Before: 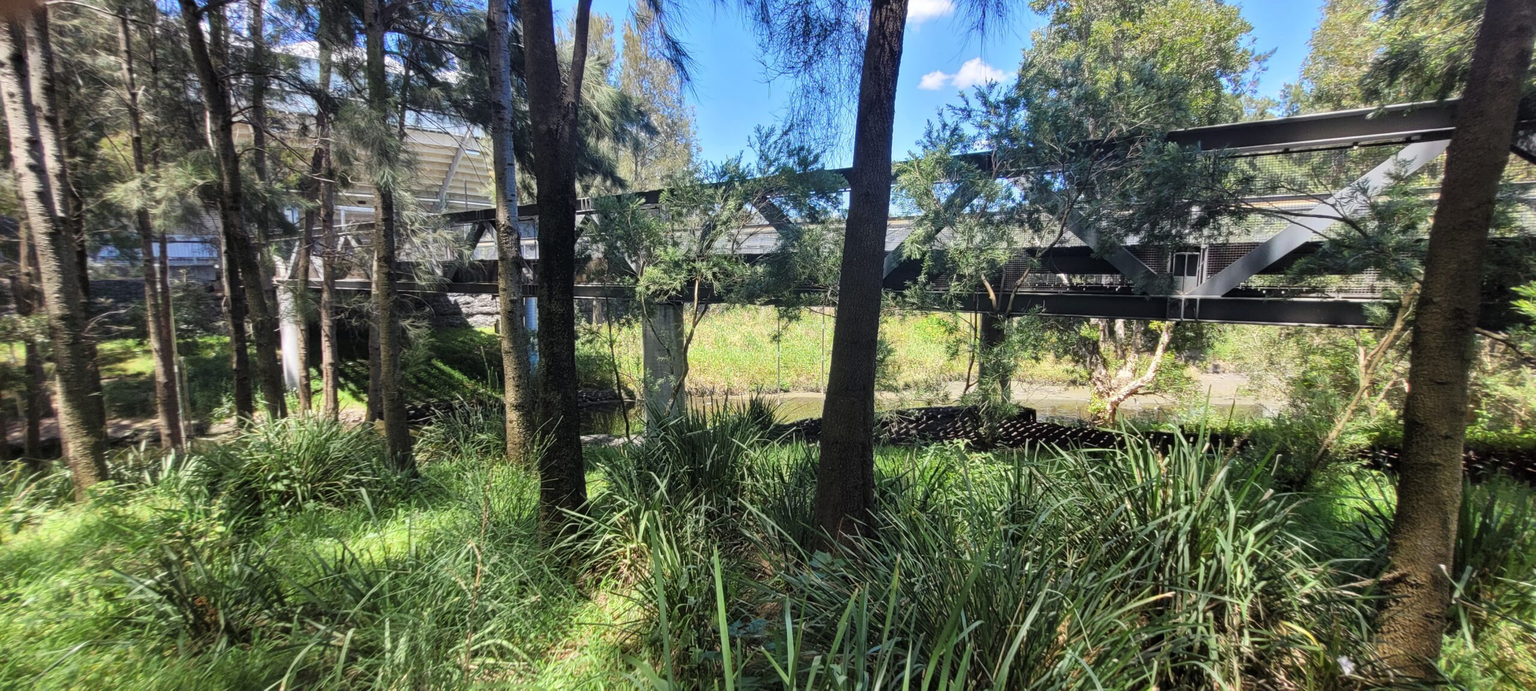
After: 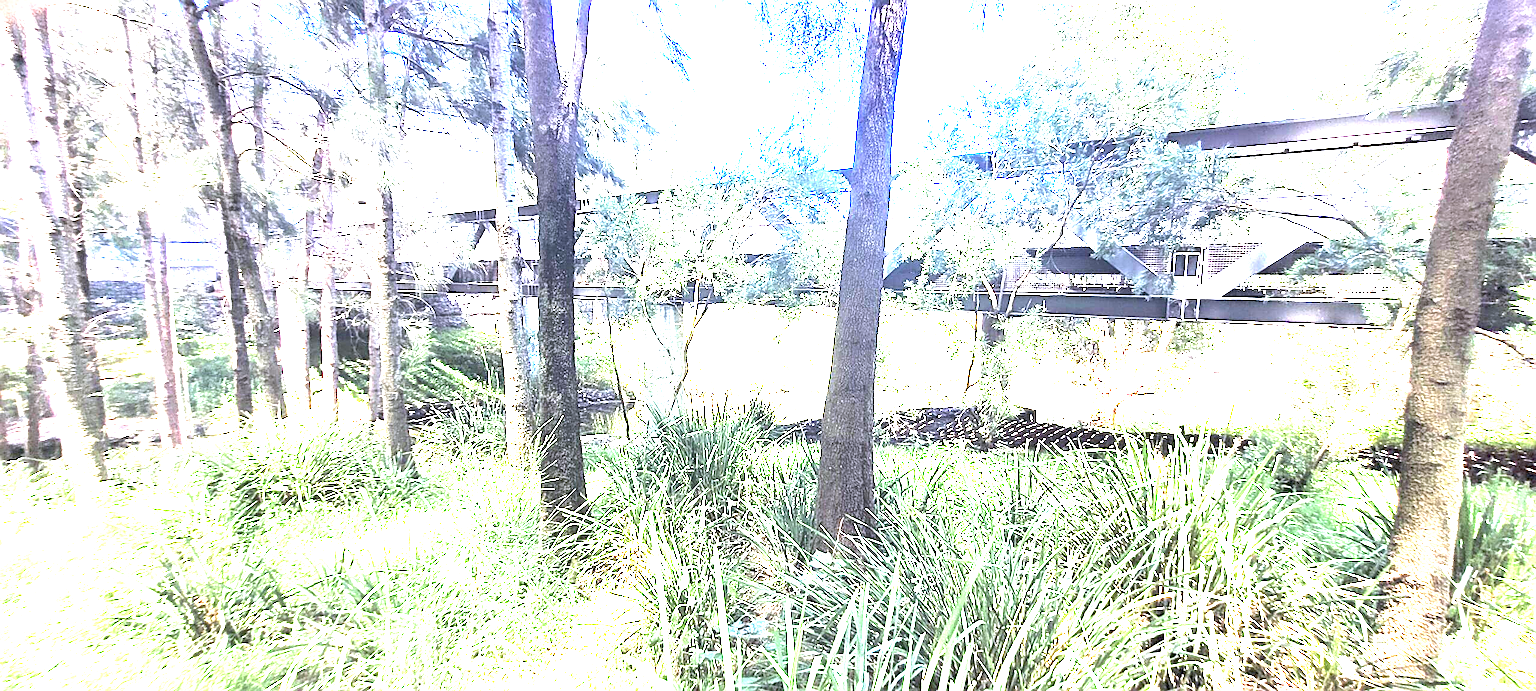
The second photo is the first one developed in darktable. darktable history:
sharpen: on, module defaults
shadows and highlights: radius 110.86, shadows 51.09, white point adjustment 9.16, highlights -4.17, highlights color adjustment 32.2%, soften with gaussian
color calibration: illuminant as shot in camera, x 0.363, y 0.385, temperature 4528.04 K
exposure: black level correction 0, exposure 4 EV, compensate exposure bias true, compensate highlight preservation false
